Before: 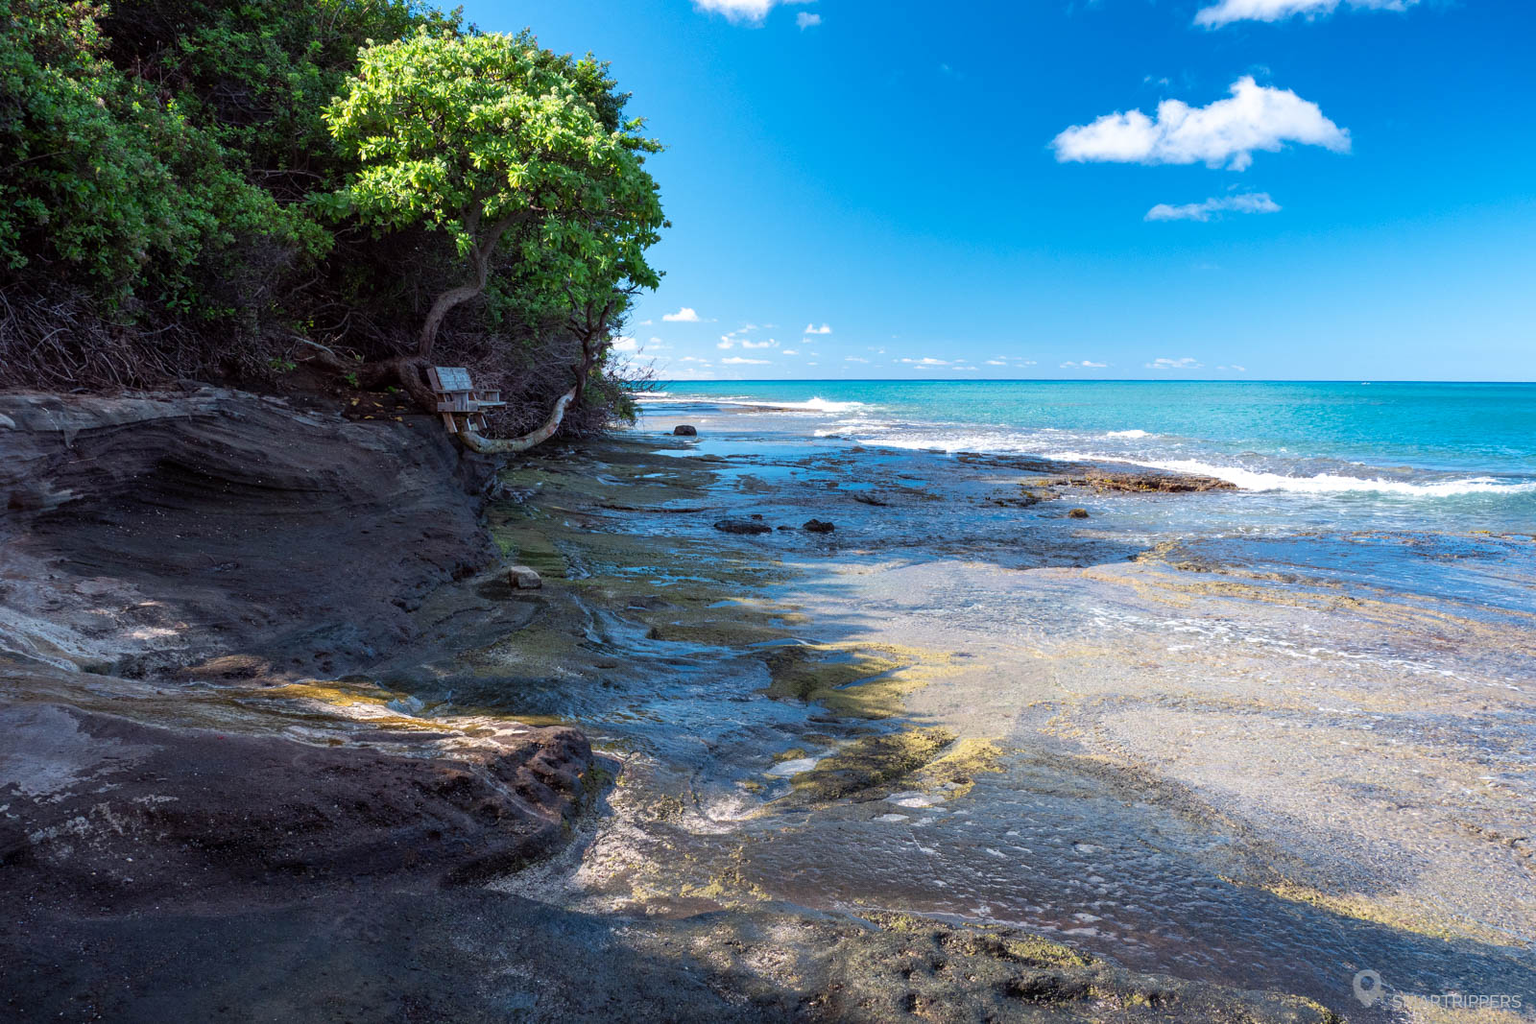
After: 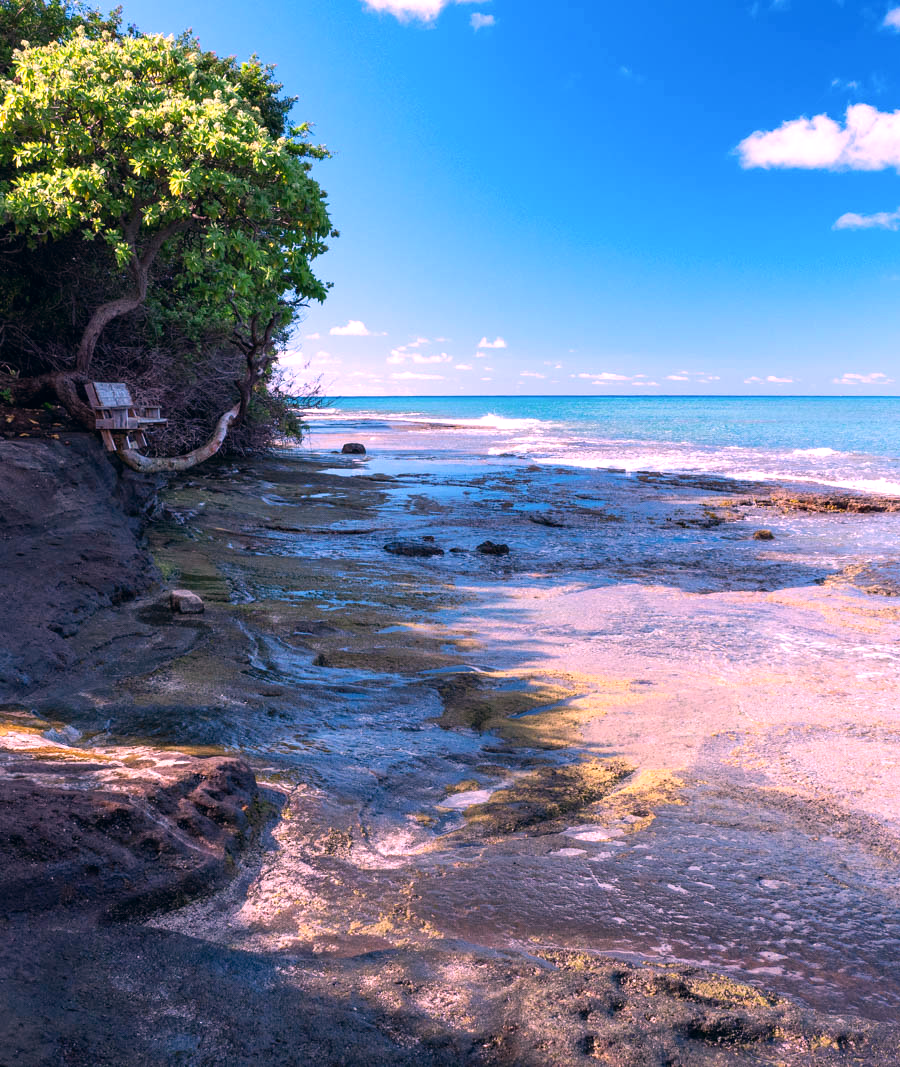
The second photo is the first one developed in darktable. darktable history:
color correction: highlights a* 5.38, highlights b* 5.3, shadows a* -4.26, shadows b* -5.11
white balance: red 1.188, blue 1.11
color balance rgb: shadows lift › luminance -10%, highlights gain › luminance 10%, saturation formula JzAzBz (2021)
crop and rotate: left 22.516%, right 21.234%
